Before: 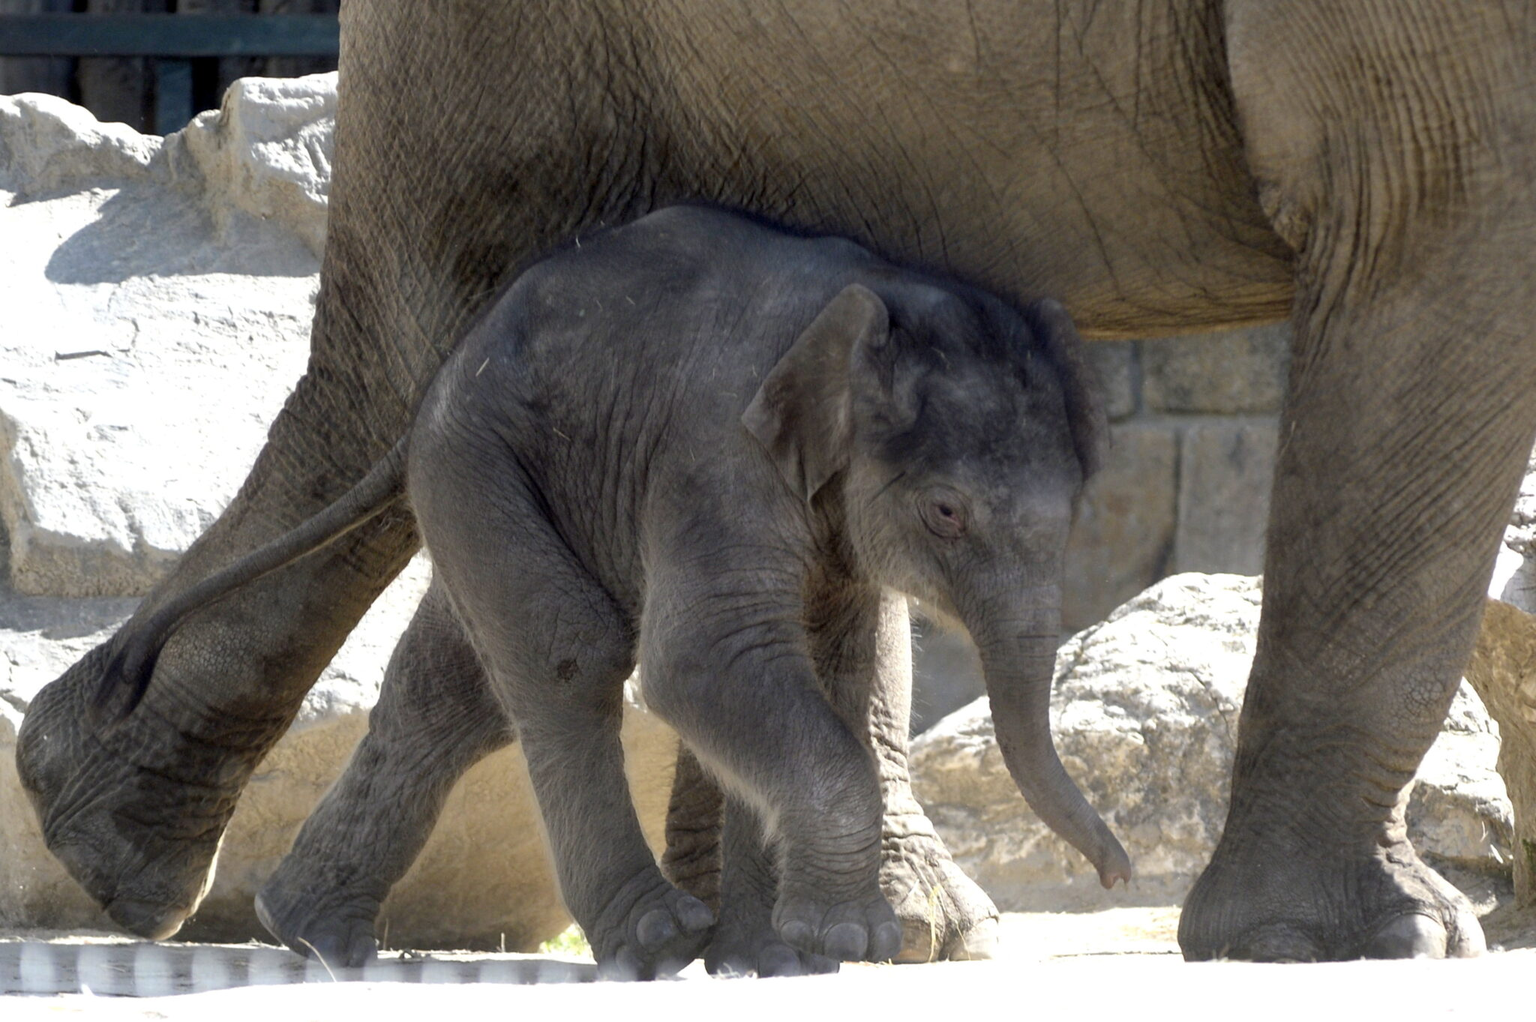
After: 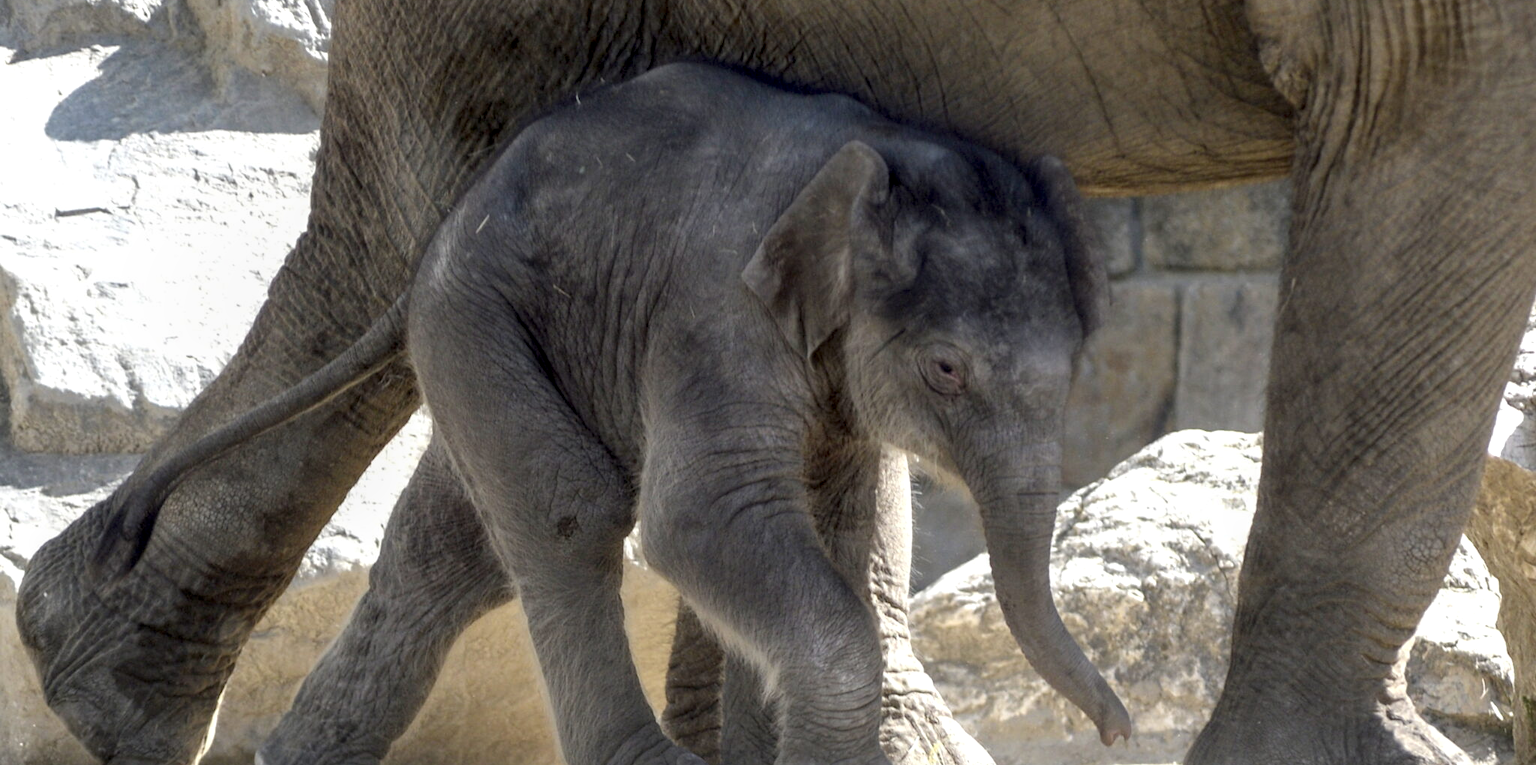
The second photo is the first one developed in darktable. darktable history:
local contrast: on, module defaults
crop: top 14.02%, bottom 11.095%
